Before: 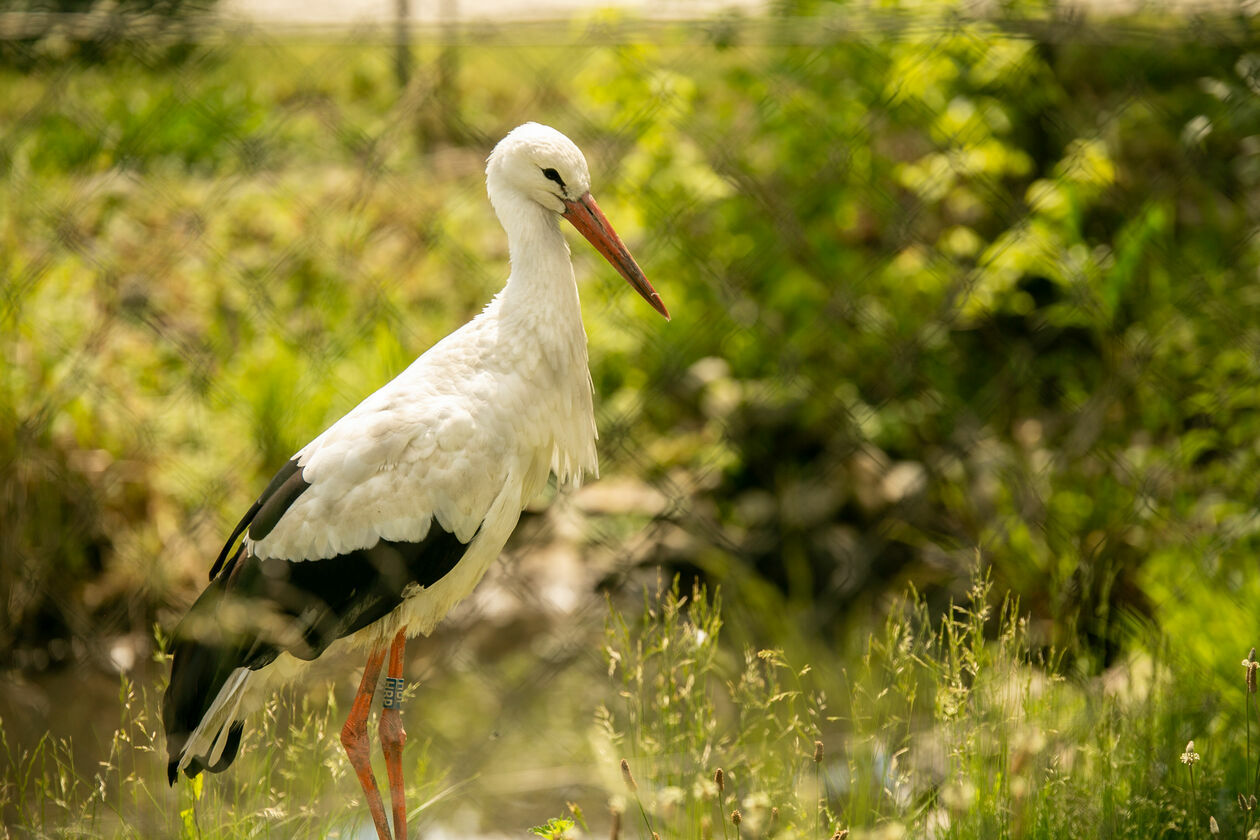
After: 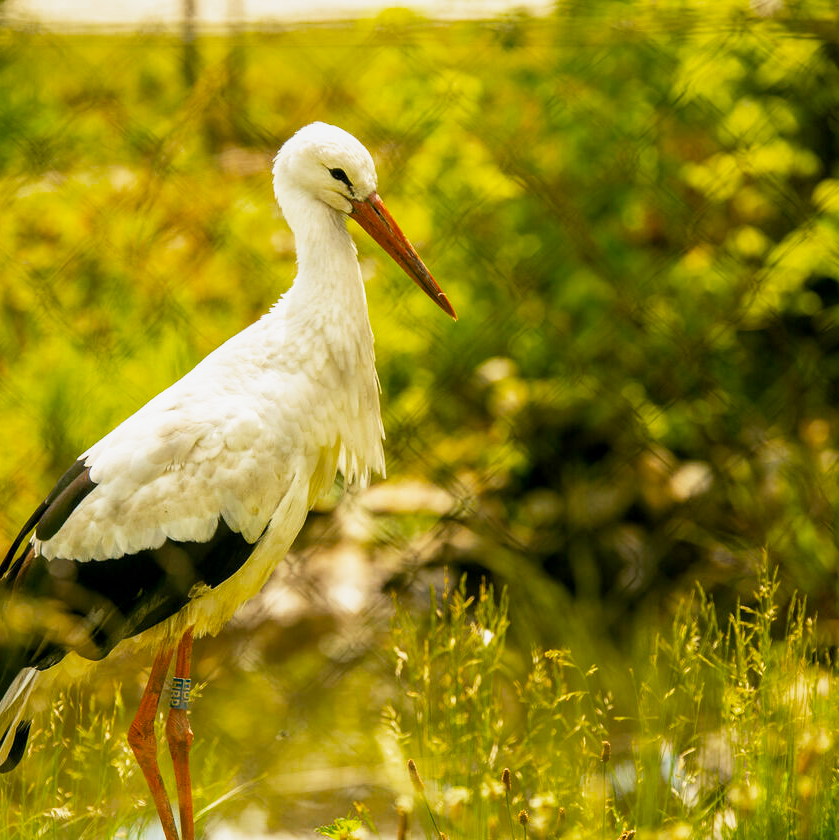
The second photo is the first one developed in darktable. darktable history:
local contrast: highlights 105%, shadows 98%, detail 119%, midtone range 0.2
color balance rgb: shadows lift › chroma 3.085%, shadows lift › hue 279.57°, perceptual saturation grading › global saturation 31.058%, saturation formula JzAzBz (2021)
contrast brightness saturation: contrast 0.007, saturation -0.066
base curve: curves: ch0 [(0, 0) (0.088, 0.125) (0.176, 0.251) (0.354, 0.501) (0.613, 0.749) (1, 0.877)], preserve colors none
crop: left 16.962%, right 16.42%
